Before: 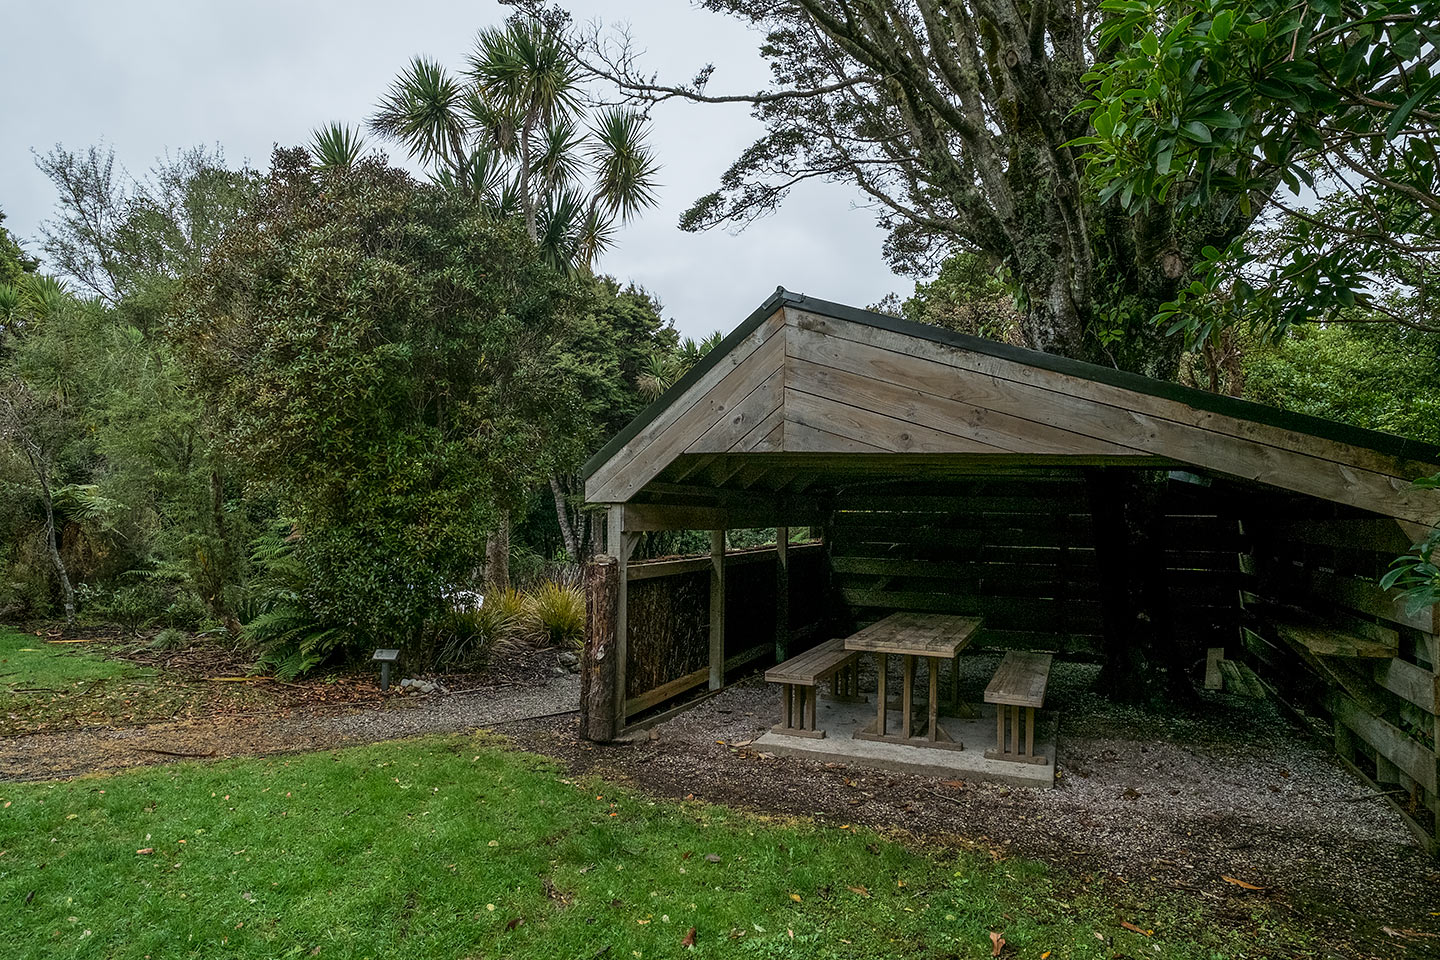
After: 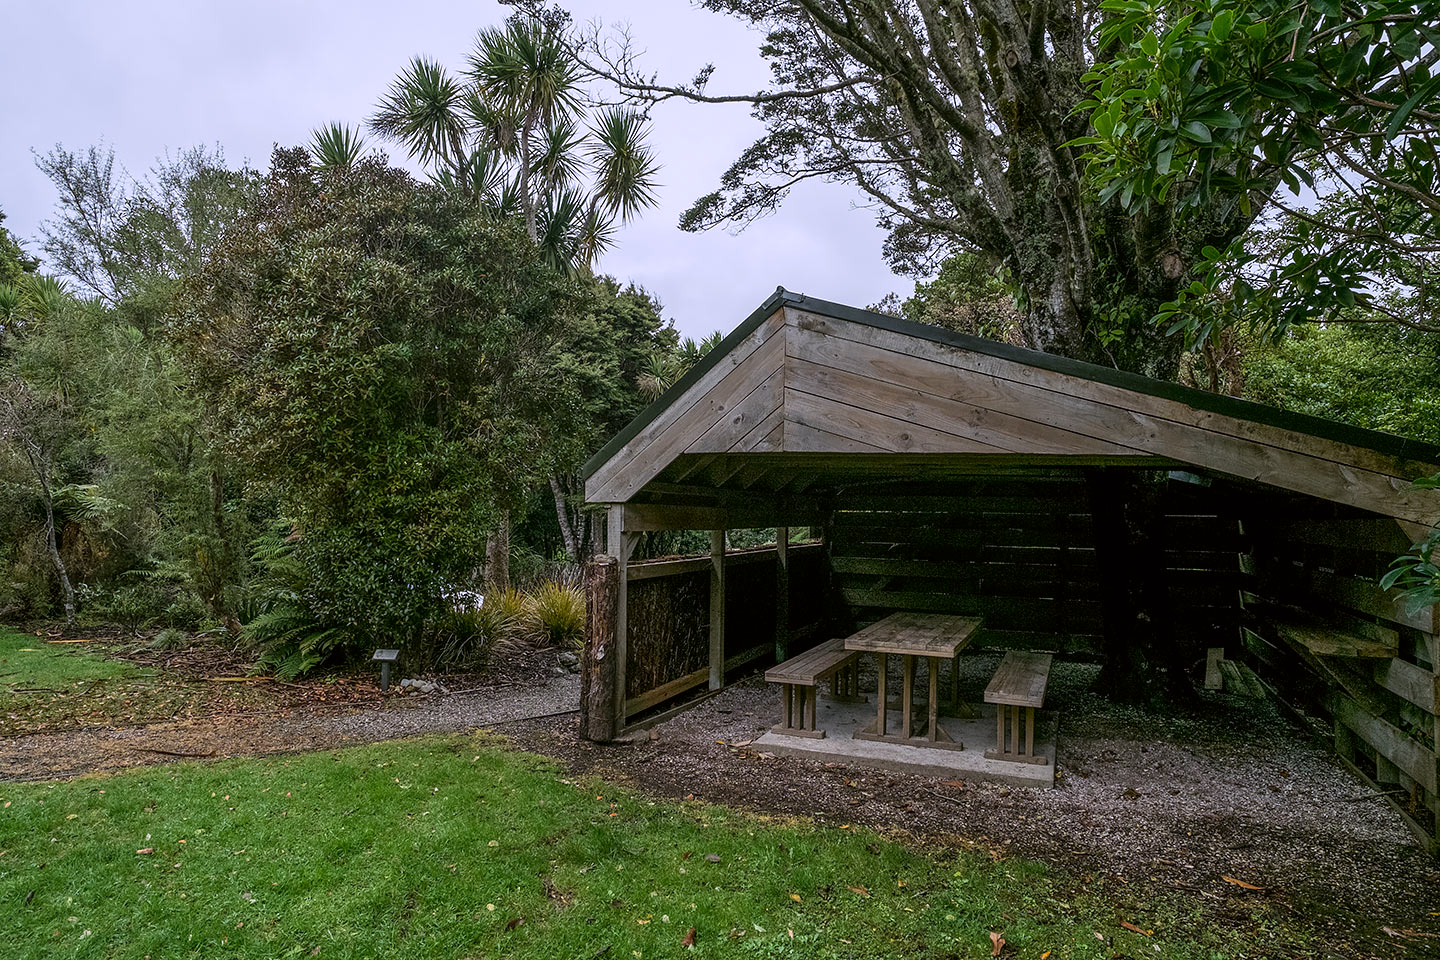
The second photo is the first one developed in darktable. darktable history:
white balance: red 1.004, blue 1.096
color correction: highlights a* 3.12, highlights b* -1.55, shadows a* -0.101, shadows b* 2.52, saturation 0.98
